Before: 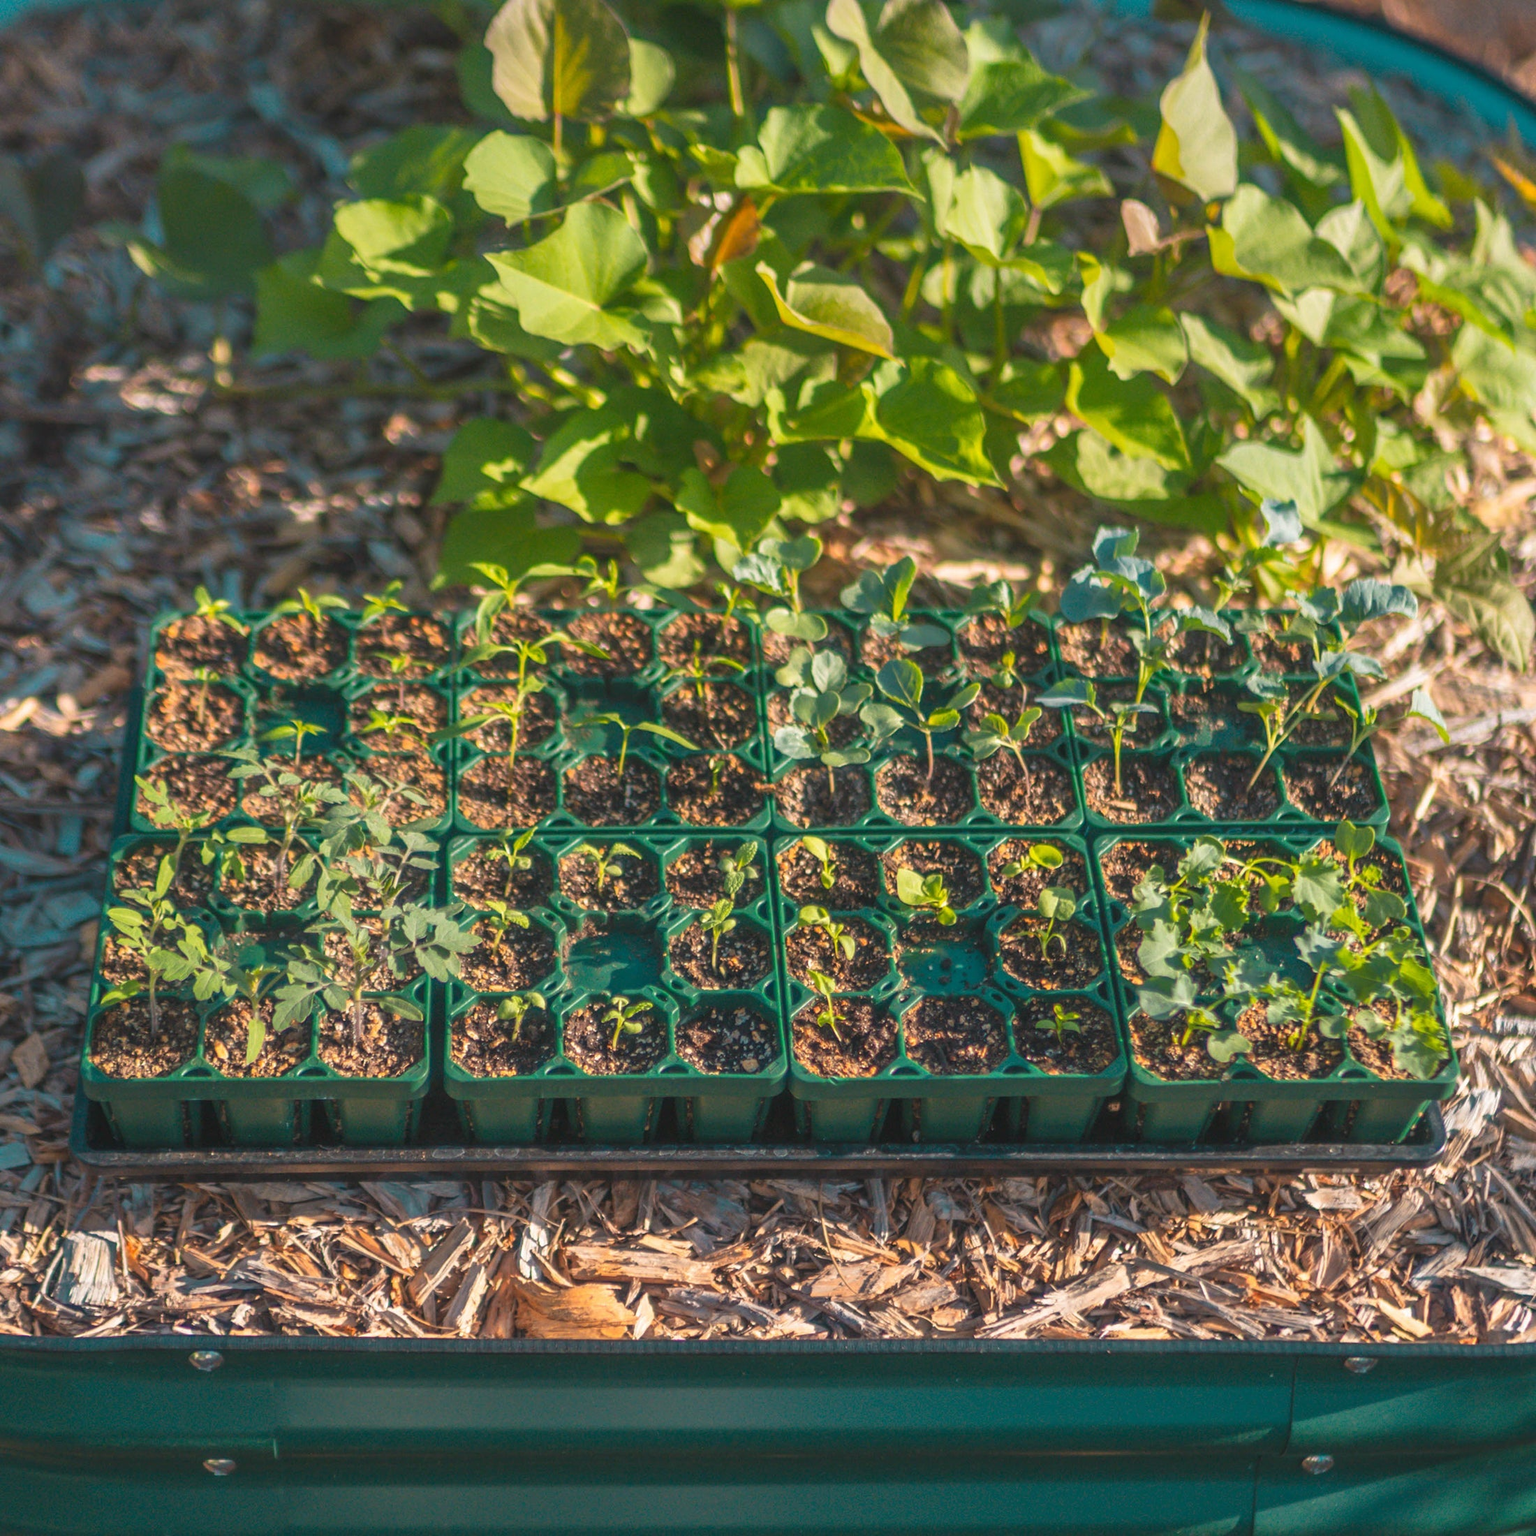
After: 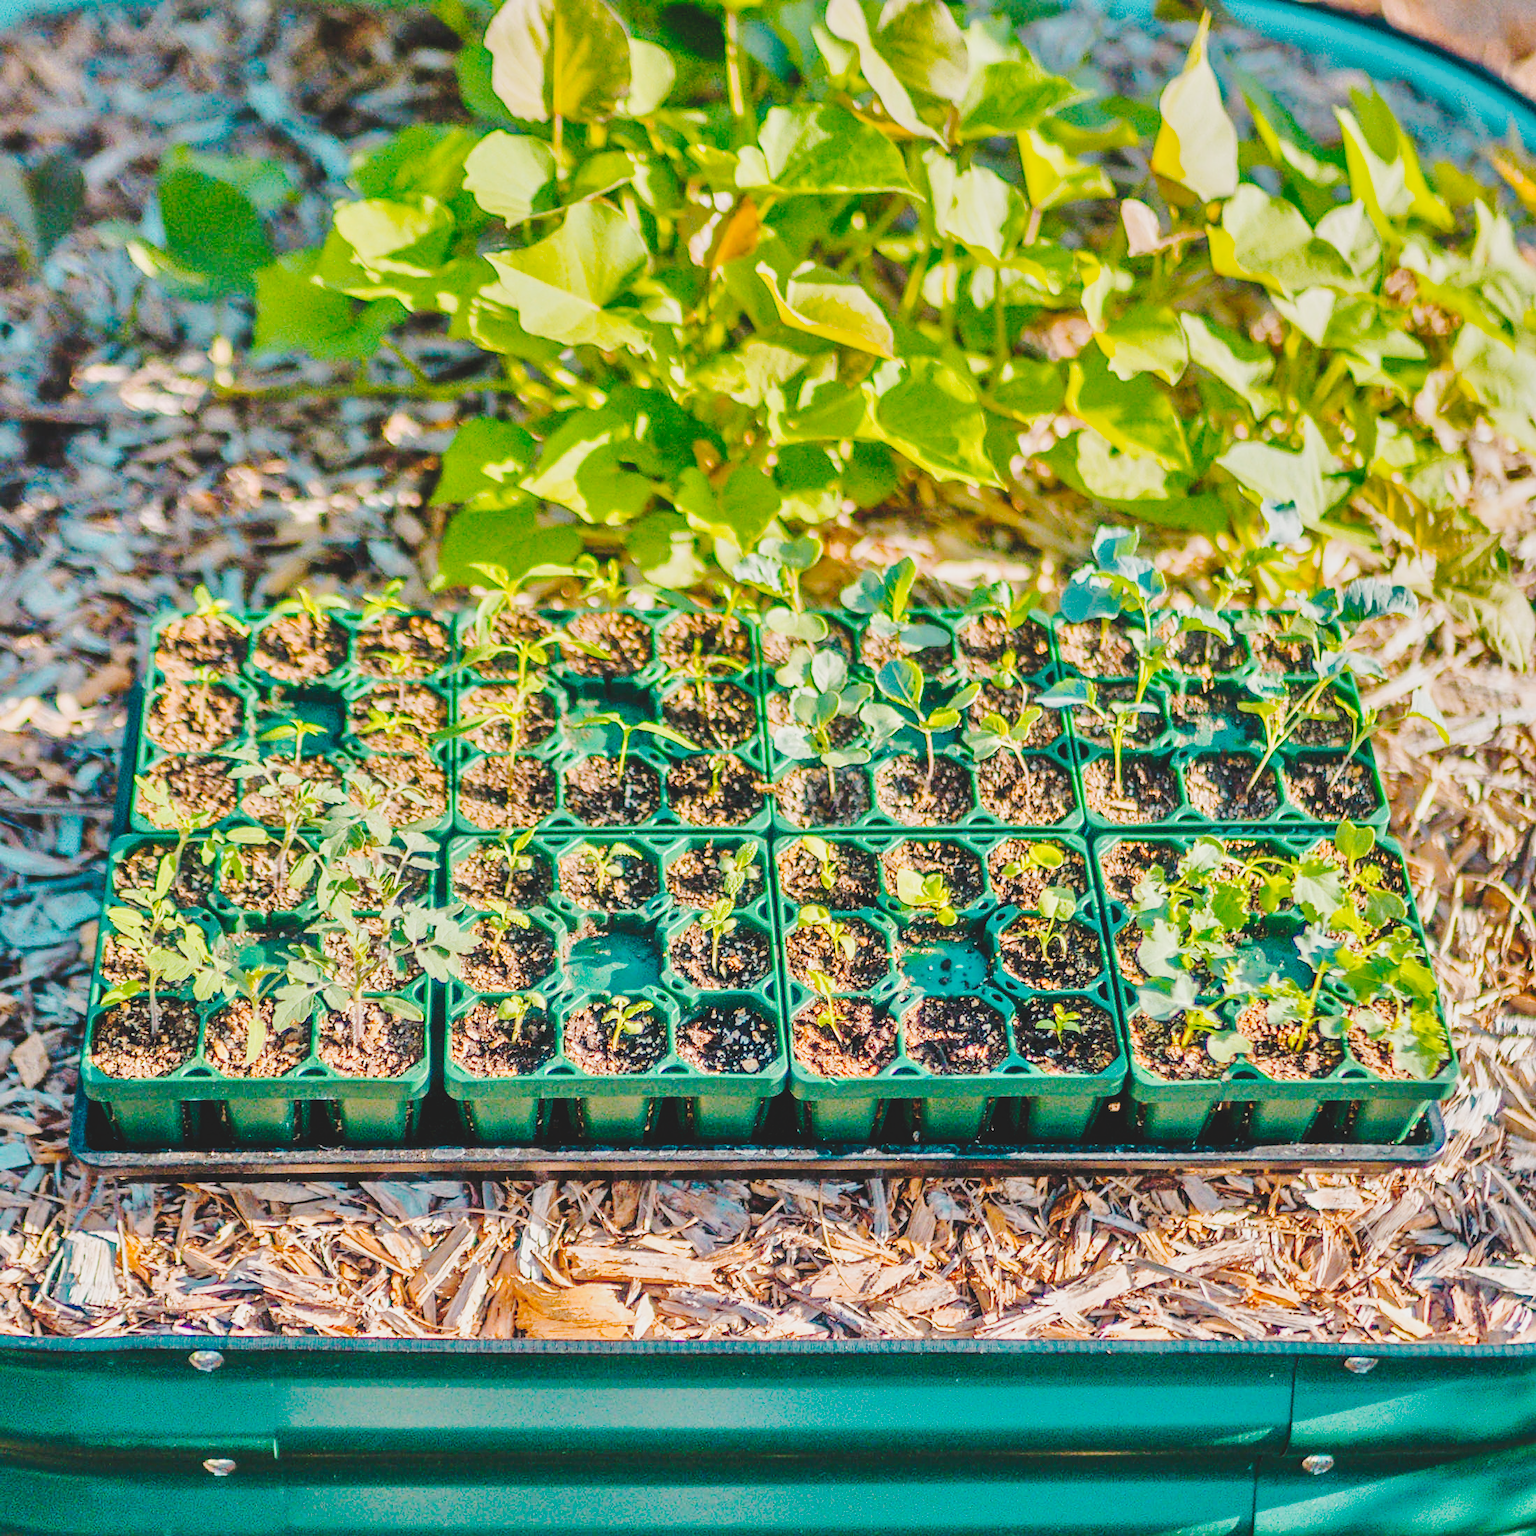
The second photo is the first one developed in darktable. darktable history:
sigmoid: contrast 1.8
sharpen: on, module defaults
shadows and highlights: highlights color adjustment 0%, low approximation 0.01, soften with gaussian
tone curve: curves: ch0 [(0, 0) (0.003, 0.117) (0.011, 0.115) (0.025, 0.116) (0.044, 0.116) (0.069, 0.112) (0.1, 0.113) (0.136, 0.127) (0.177, 0.148) (0.224, 0.191) (0.277, 0.249) (0.335, 0.363) (0.399, 0.479) (0.468, 0.589) (0.543, 0.664) (0.623, 0.733) (0.709, 0.799) (0.801, 0.852) (0.898, 0.914) (1, 1)], preserve colors none
tone equalizer: -7 EV 0.15 EV, -6 EV 0.6 EV, -5 EV 1.15 EV, -4 EV 1.33 EV, -3 EV 1.15 EV, -2 EV 0.6 EV, -1 EV 0.15 EV, mask exposure compensation -0.5 EV
